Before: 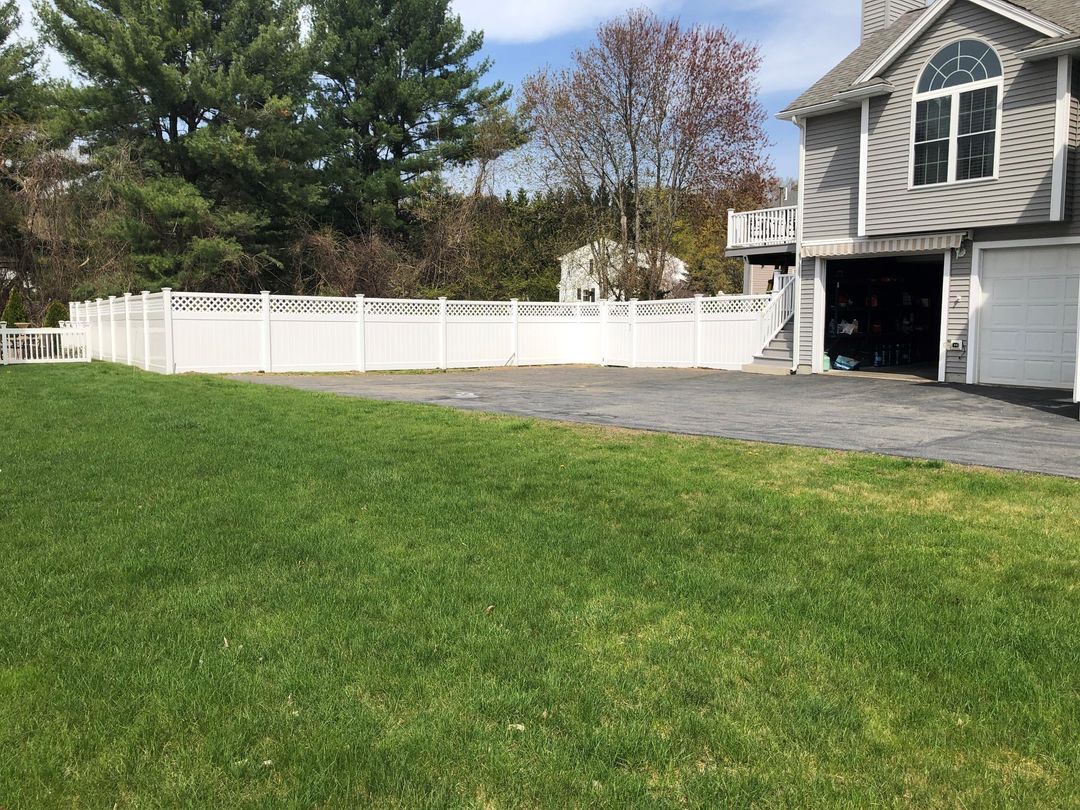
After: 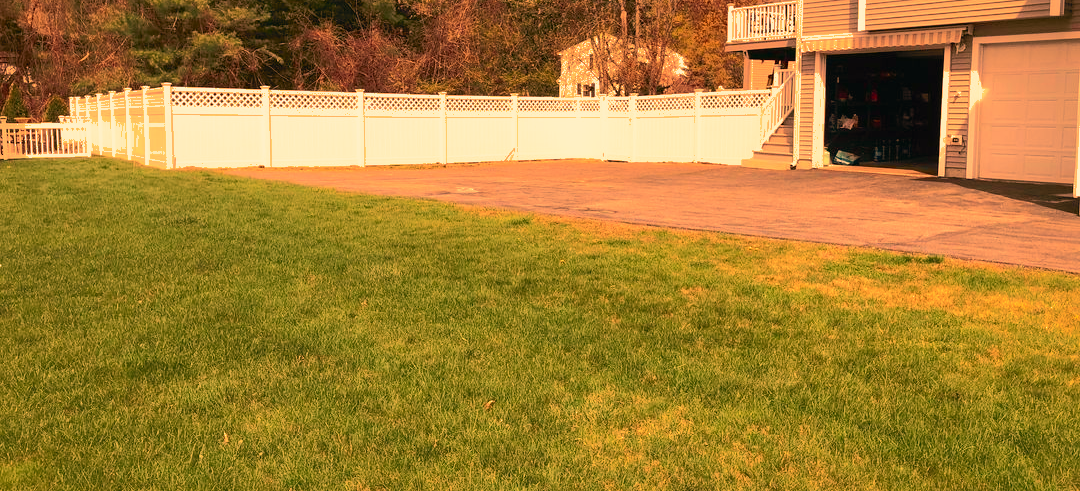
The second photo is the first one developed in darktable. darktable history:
crop and rotate: top 25.357%, bottom 13.942%
tone curve: curves: ch0 [(0, 0.01) (0.037, 0.032) (0.131, 0.108) (0.275, 0.256) (0.483, 0.512) (0.61, 0.665) (0.696, 0.742) (0.792, 0.819) (0.911, 0.925) (0.997, 0.995)]; ch1 [(0, 0) (0.308, 0.29) (0.425, 0.411) (0.492, 0.488) (0.505, 0.503) (0.527, 0.531) (0.568, 0.594) (0.683, 0.702) (0.746, 0.77) (1, 1)]; ch2 [(0, 0) (0.246, 0.233) (0.36, 0.352) (0.415, 0.415) (0.485, 0.487) (0.502, 0.504) (0.525, 0.523) (0.539, 0.553) (0.587, 0.594) (0.636, 0.652) (0.711, 0.729) (0.845, 0.855) (0.998, 0.977)], color space Lab, independent channels, preserve colors none
white balance: red 1.467, blue 0.684
shadows and highlights: on, module defaults
